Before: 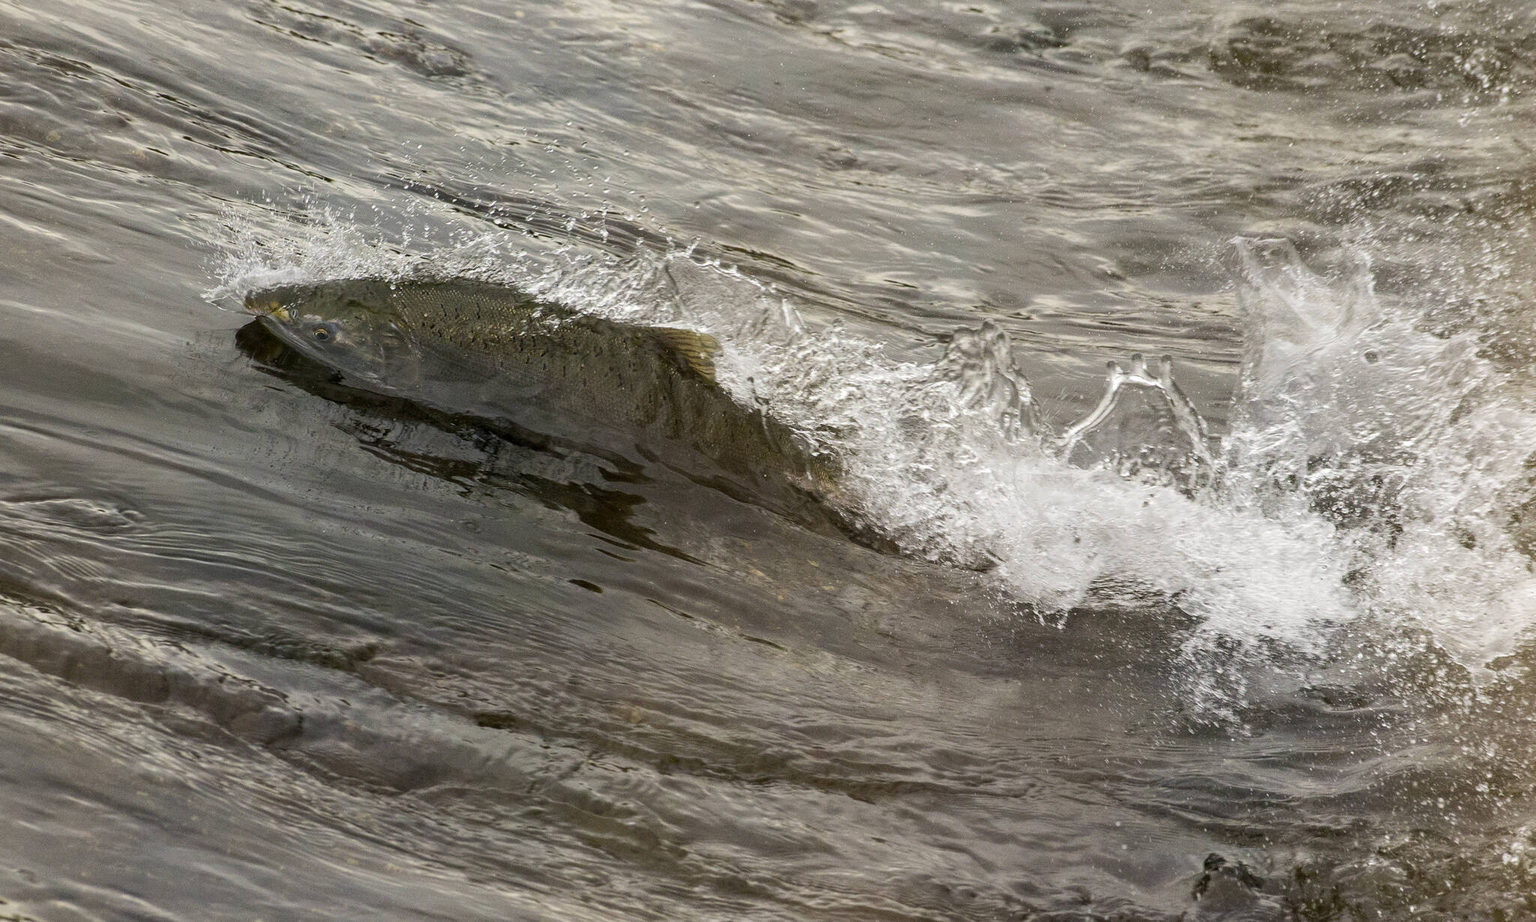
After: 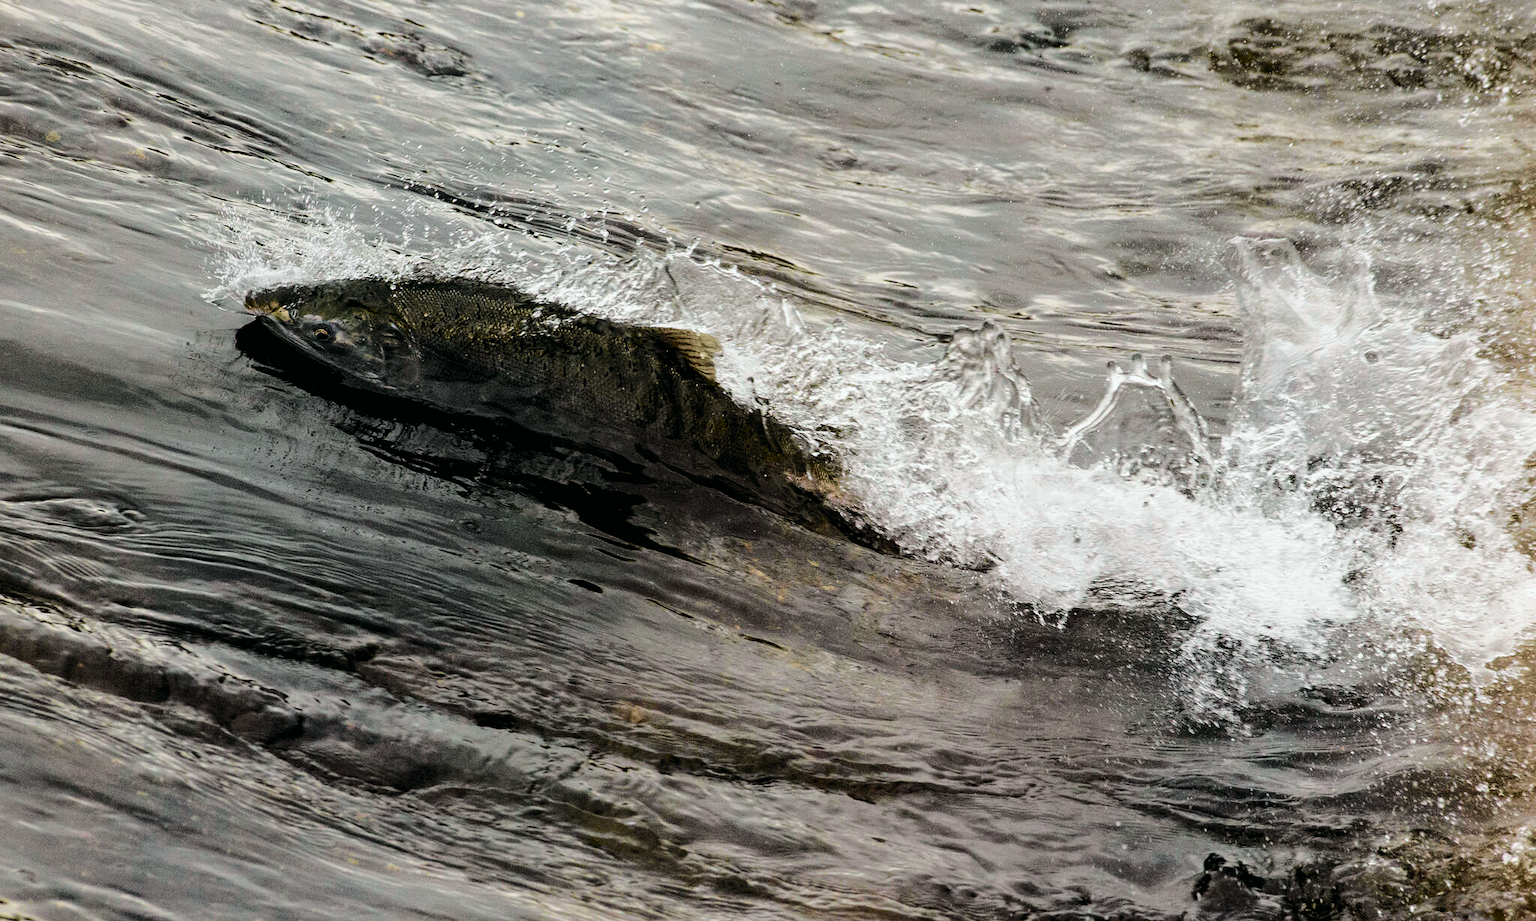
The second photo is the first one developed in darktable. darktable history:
filmic rgb: black relative exposure -3.64 EV, white relative exposure 2.44 EV, hardness 3.29
tone curve: curves: ch0 [(0, 0.003) (0.211, 0.174) (0.482, 0.519) (0.843, 0.821) (0.992, 0.971)]; ch1 [(0, 0) (0.276, 0.206) (0.393, 0.364) (0.482, 0.477) (0.506, 0.5) (0.523, 0.523) (0.572, 0.592) (0.635, 0.665) (0.695, 0.759) (1, 1)]; ch2 [(0, 0) (0.438, 0.456) (0.498, 0.497) (0.536, 0.527) (0.562, 0.584) (0.619, 0.602) (0.698, 0.698) (1, 1)], color space Lab, independent channels, preserve colors none
